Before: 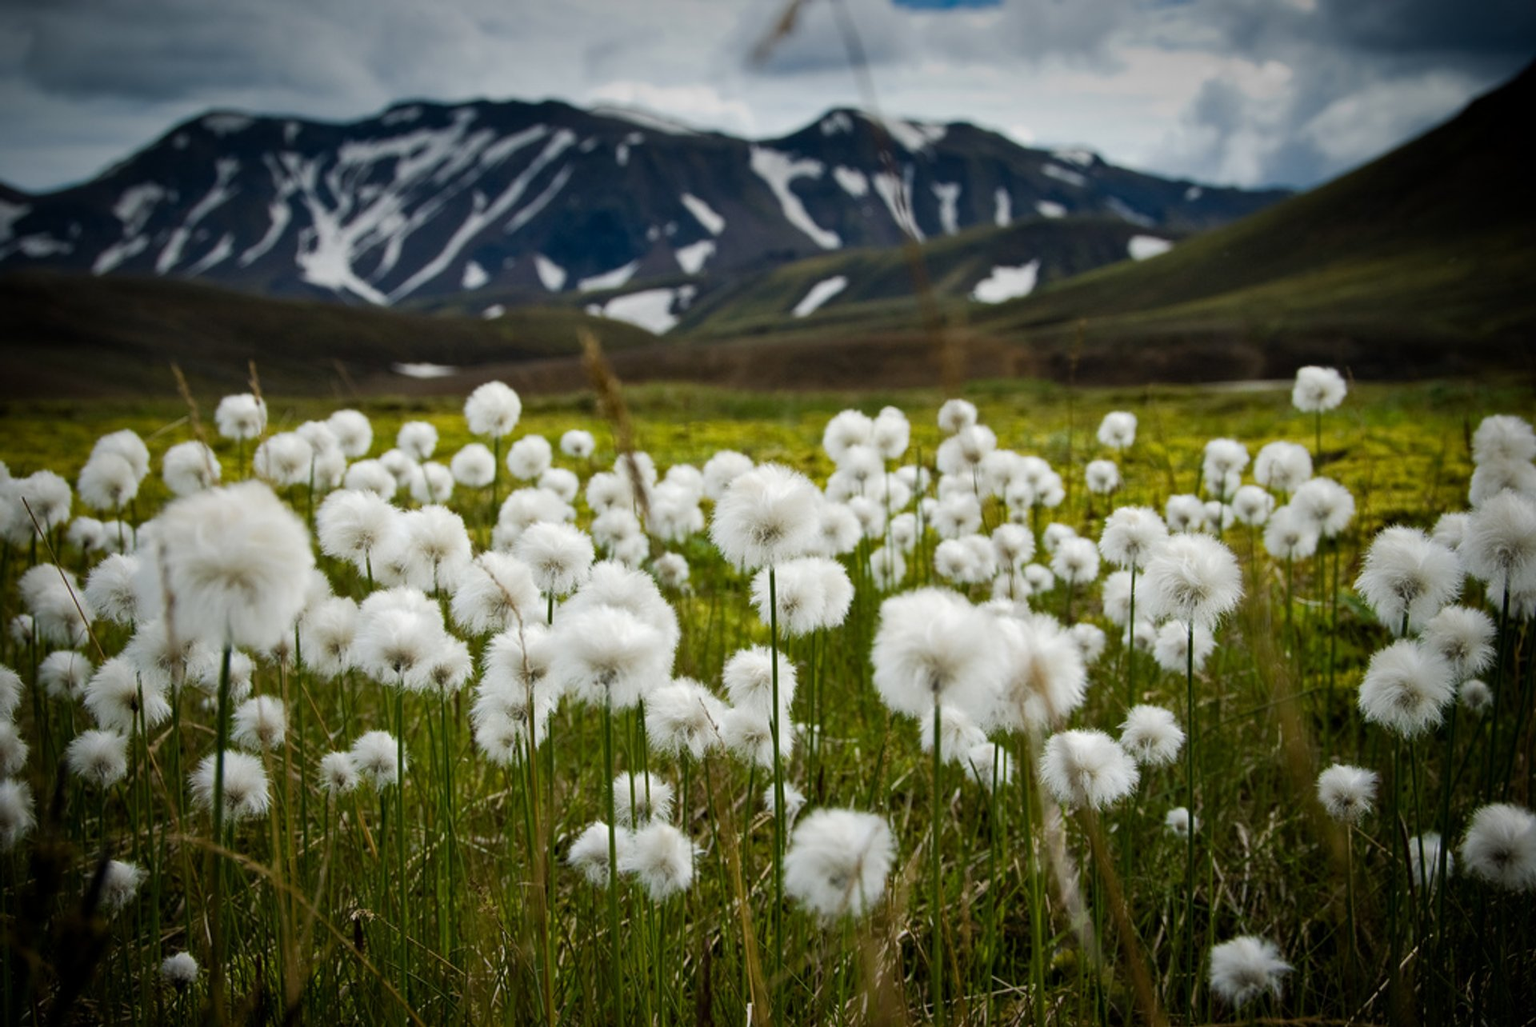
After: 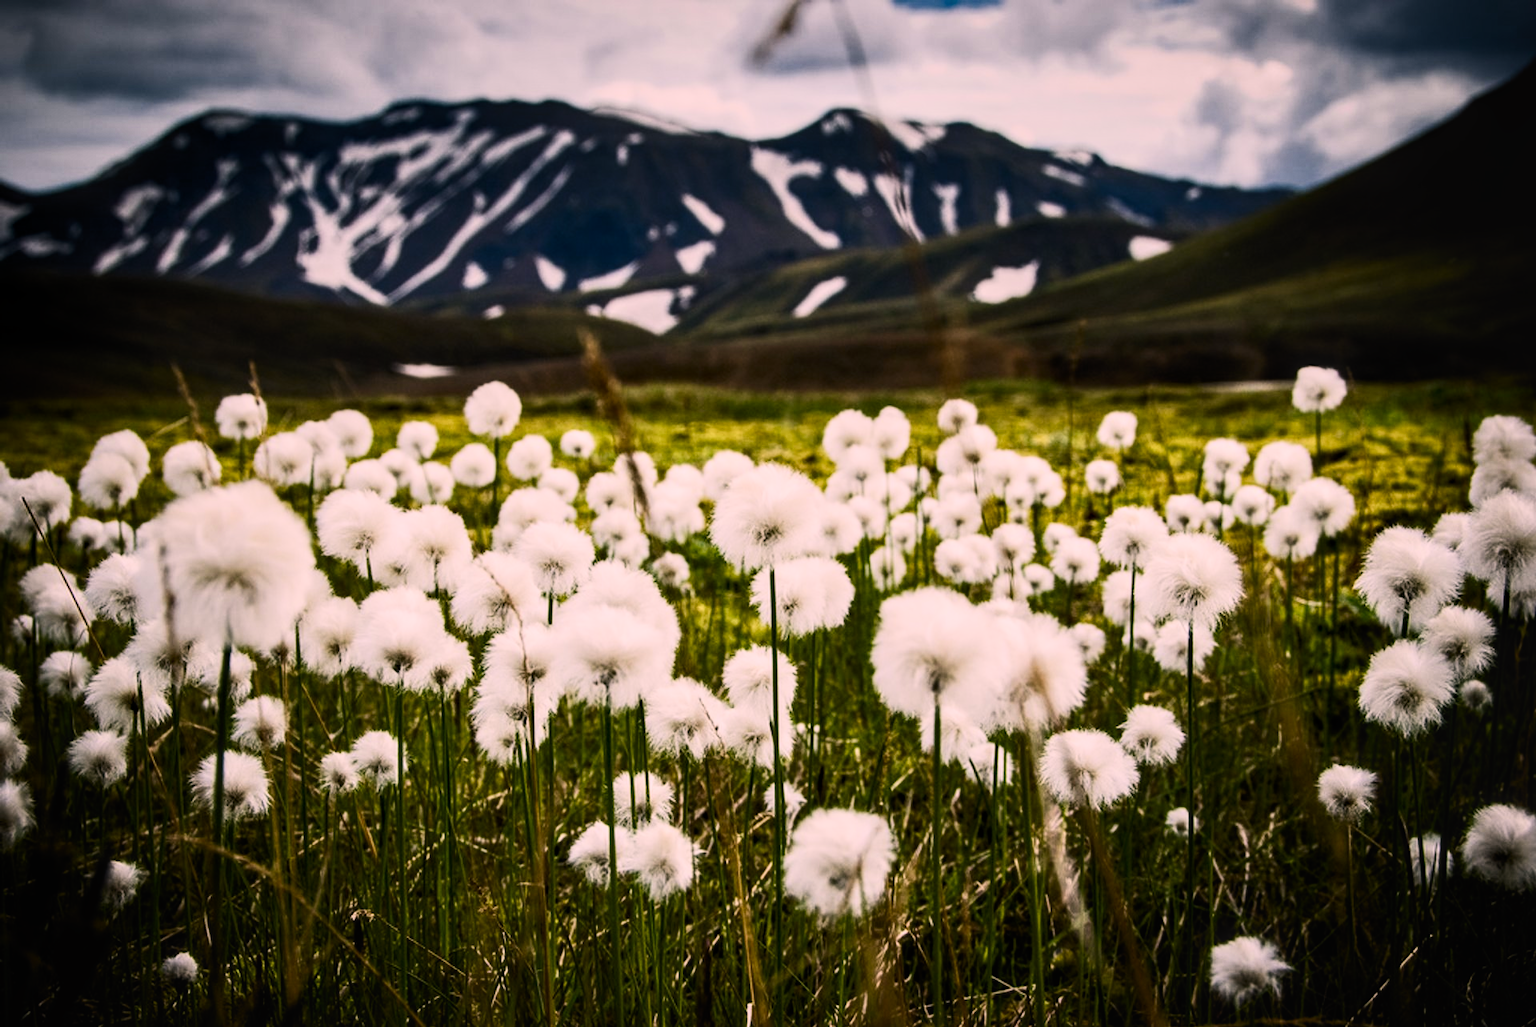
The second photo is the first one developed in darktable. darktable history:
contrast brightness saturation: contrast 0.402, brightness 0.098, saturation 0.211
local contrast: on, module defaults
filmic rgb: black relative exposure -8.12 EV, white relative exposure 3.77 EV, hardness 4.41, color science v4 (2020)
color correction: highlights a* 14.58, highlights b* 4.75
